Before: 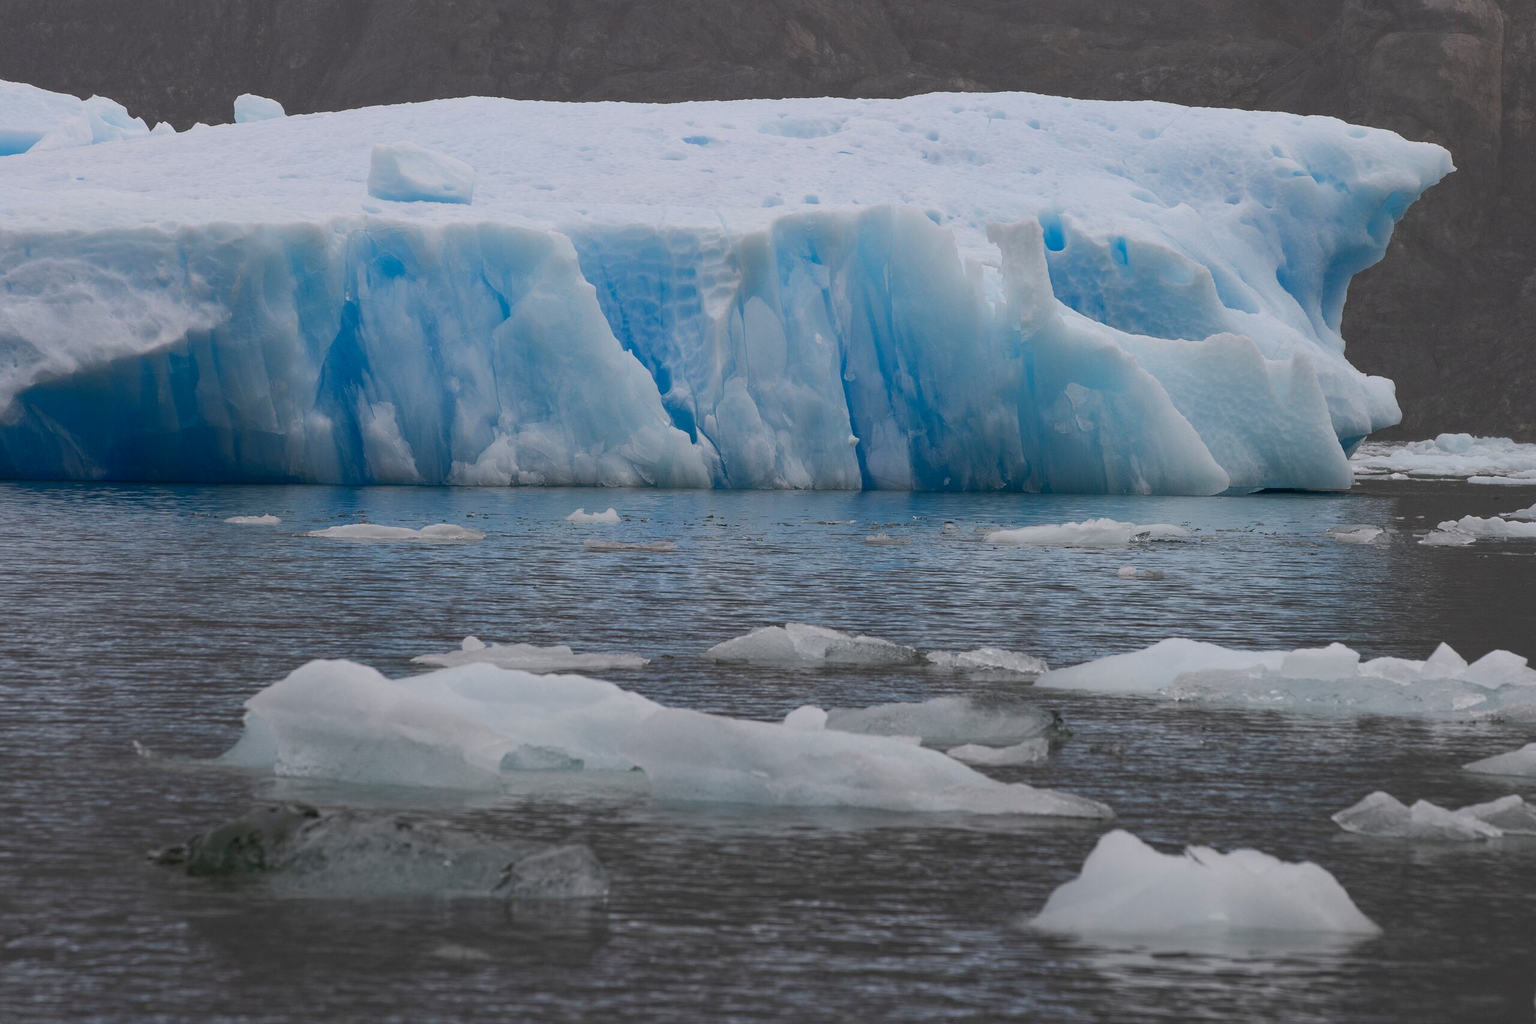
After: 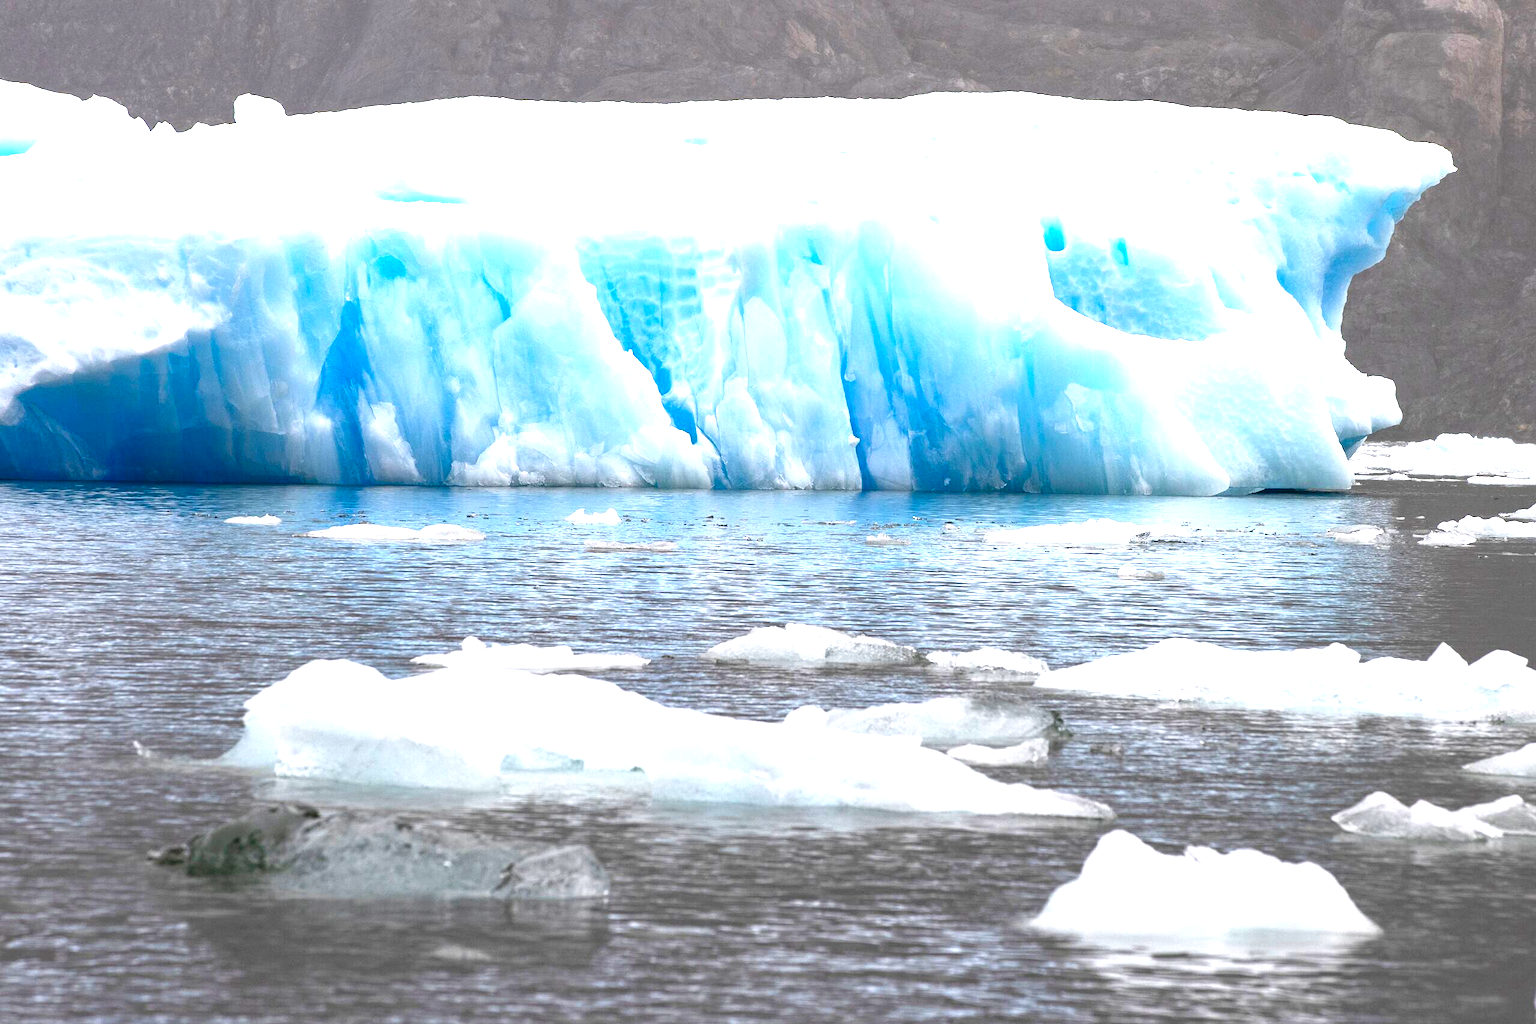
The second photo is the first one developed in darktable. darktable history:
levels: black 0.09%, white 99.95%, levels [0, 0.281, 0.562]
